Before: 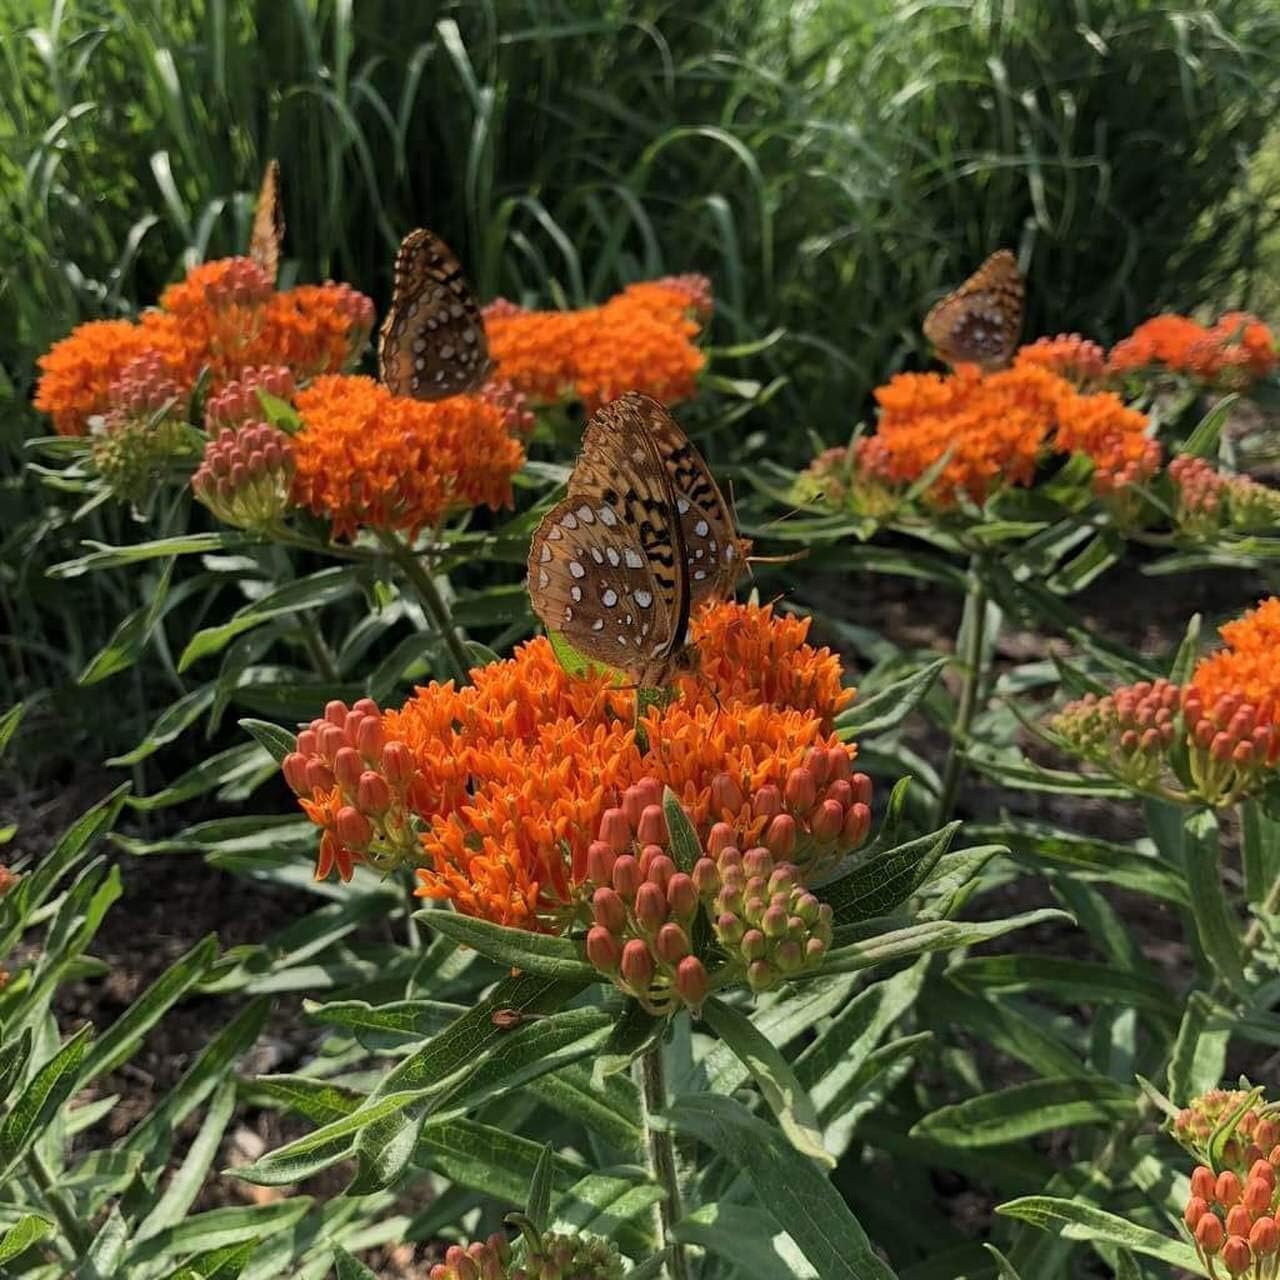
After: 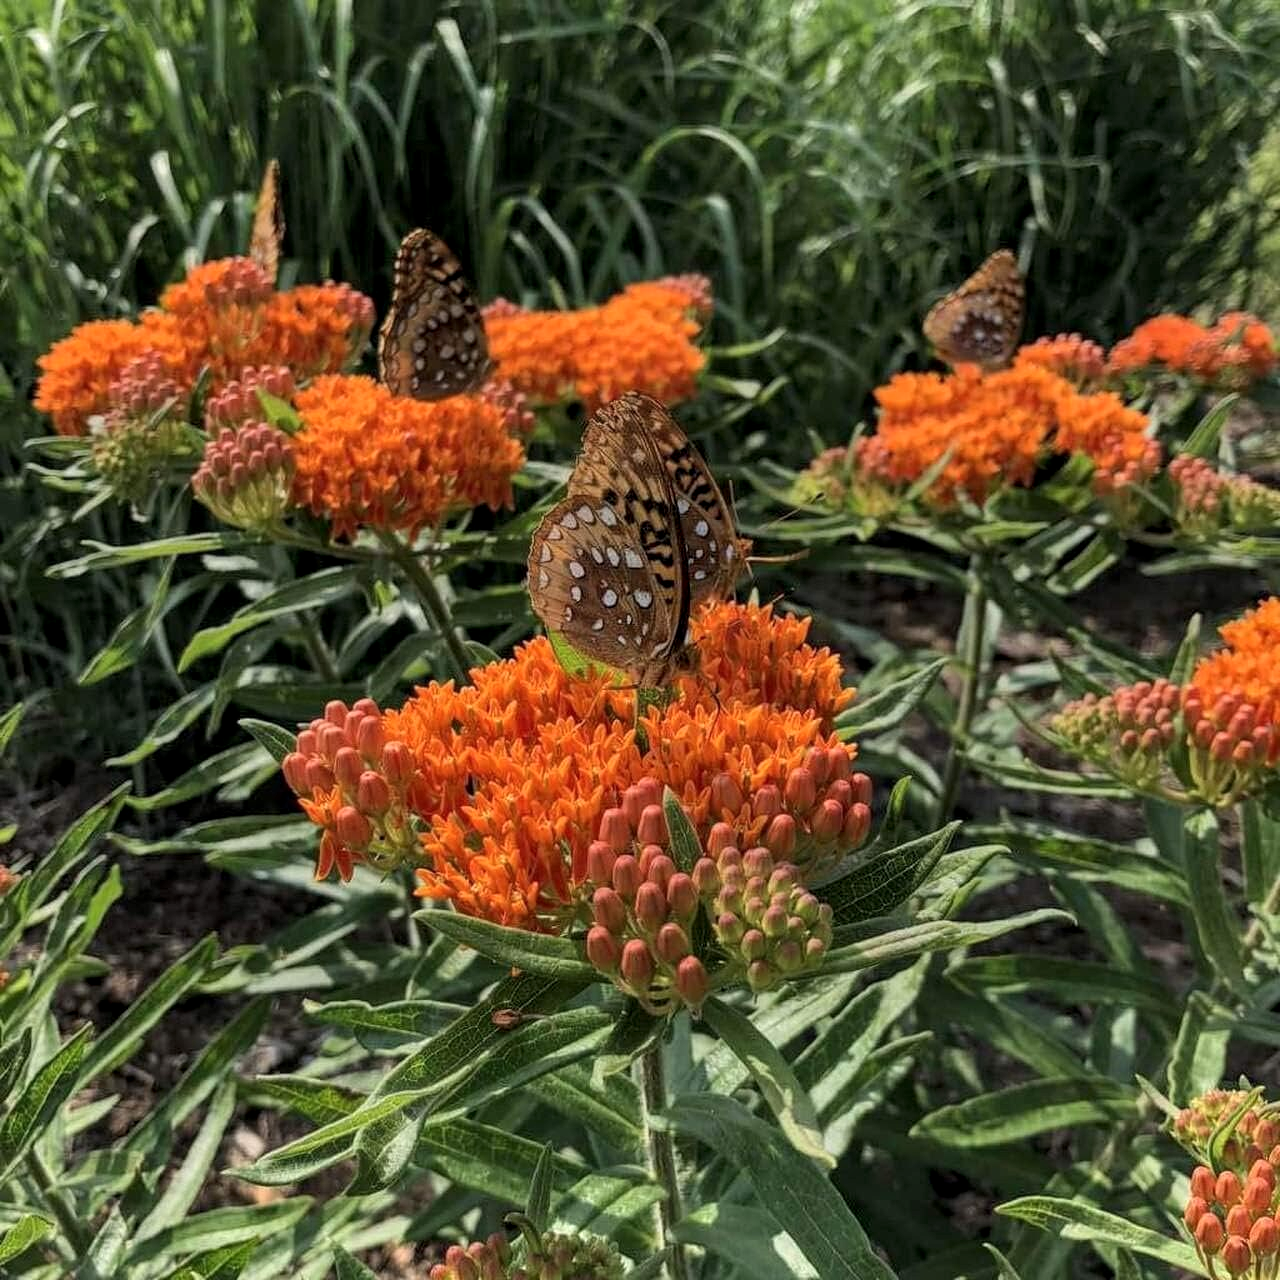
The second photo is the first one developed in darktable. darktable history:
local contrast: on, module defaults
shadows and highlights: shadows 37.27, highlights -28.18, soften with gaussian
